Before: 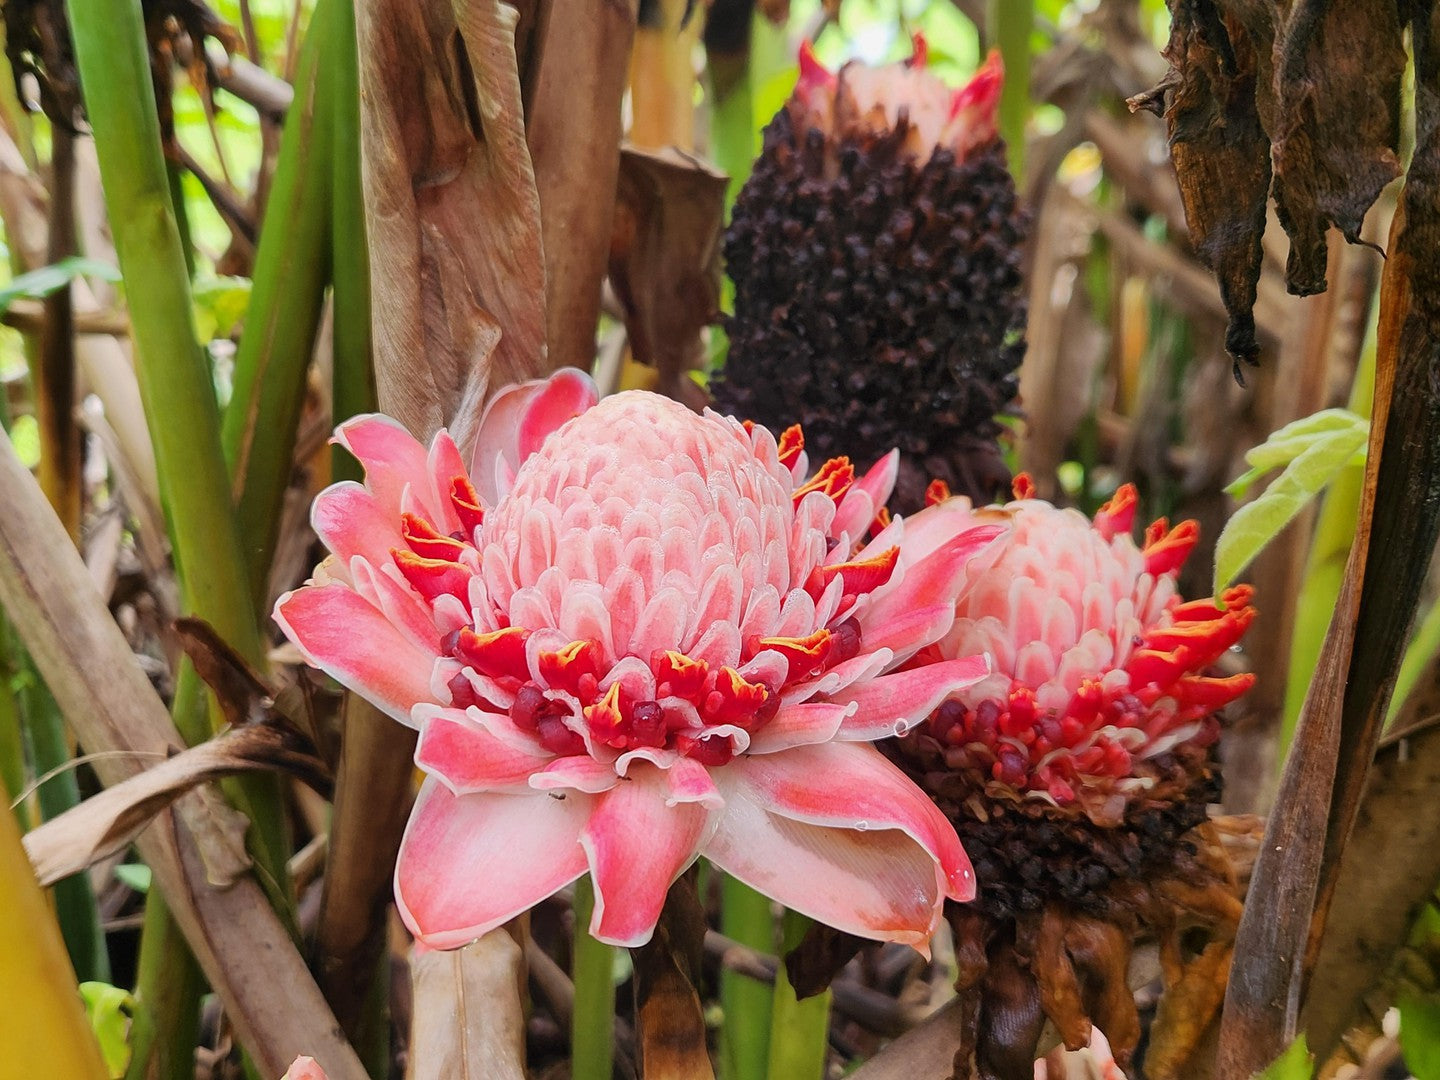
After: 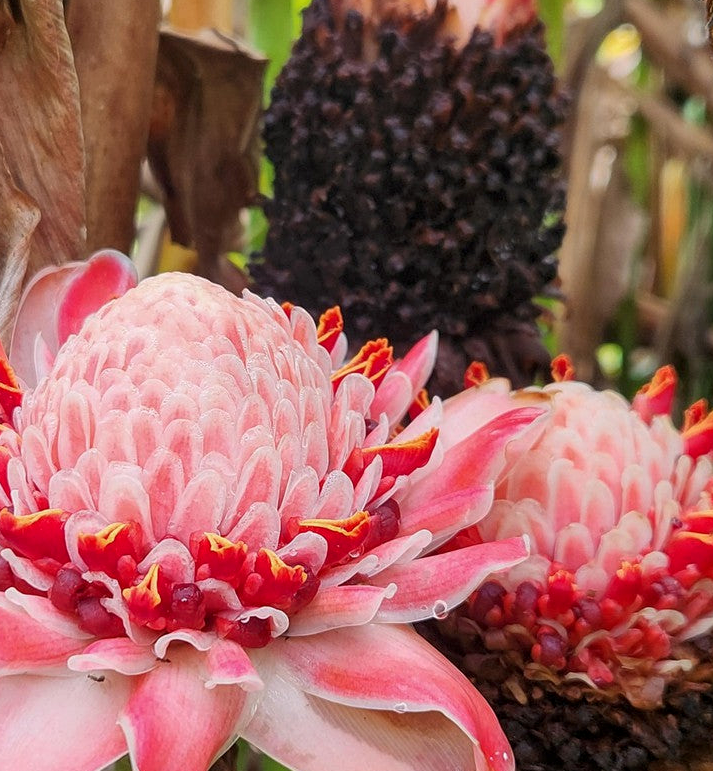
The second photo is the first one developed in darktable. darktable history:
crop: left 32.075%, top 10.976%, right 18.355%, bottom 17.596%
local contrast: highlights 100%, shadows 100%, detail 120%, midtone range 0.2
